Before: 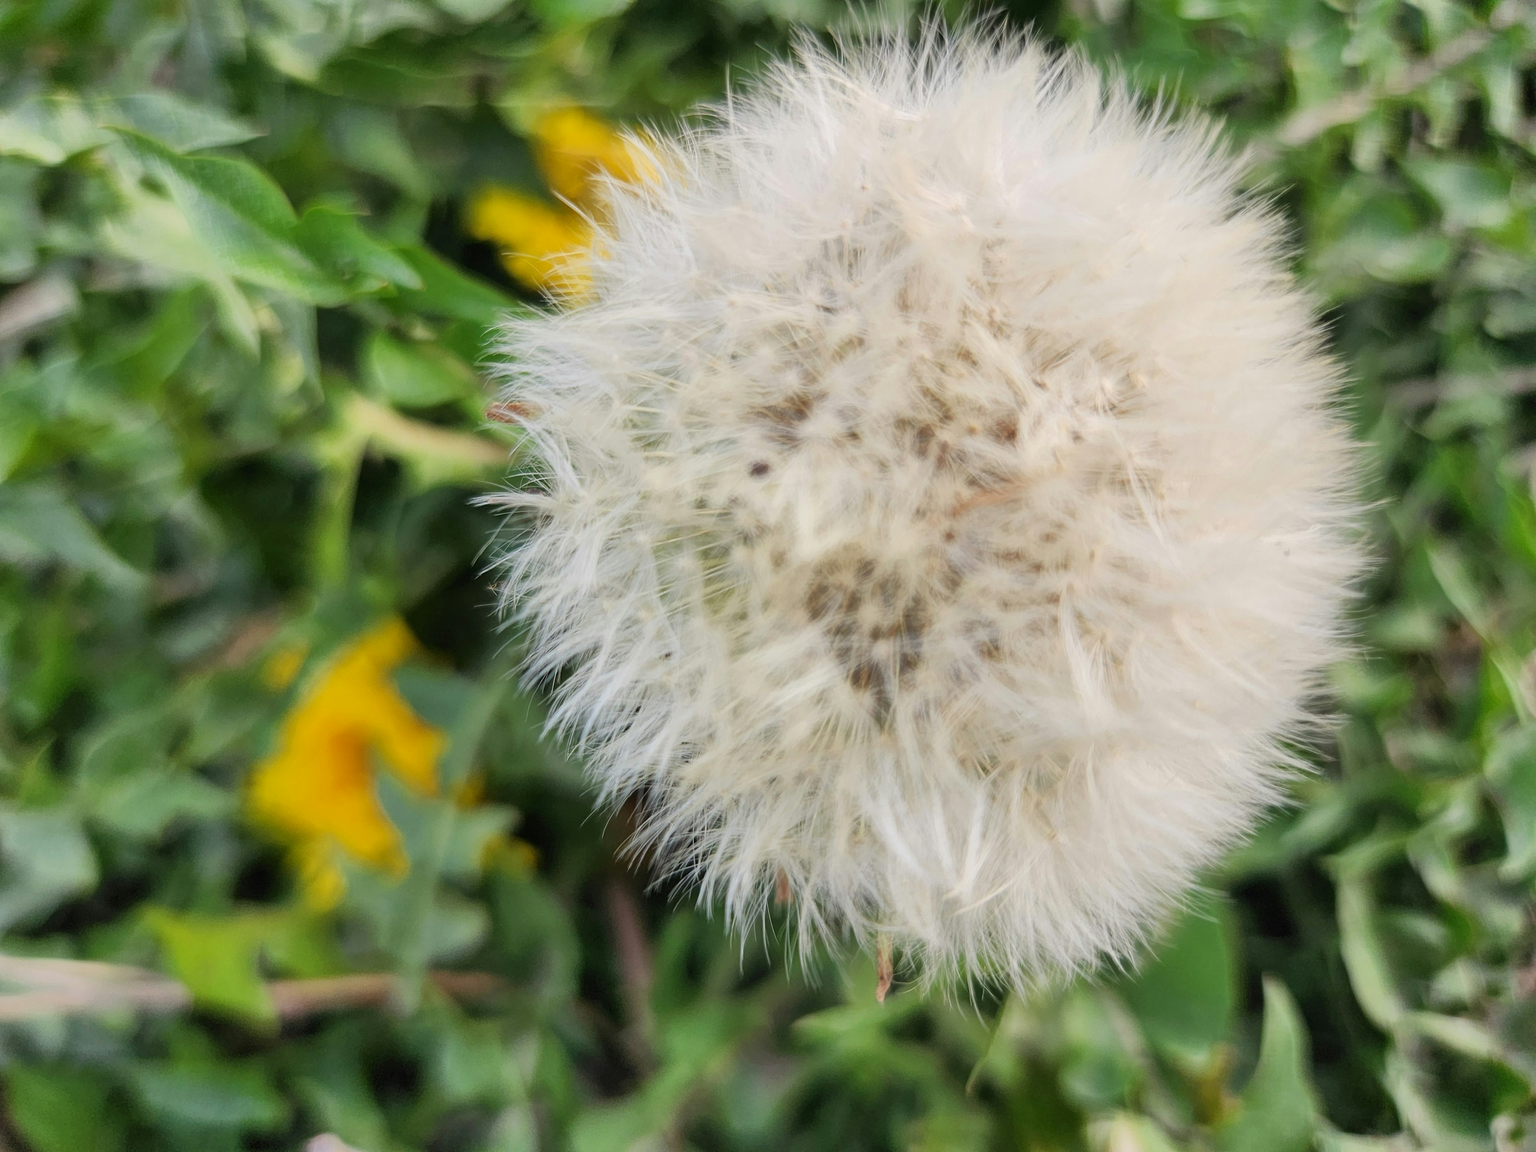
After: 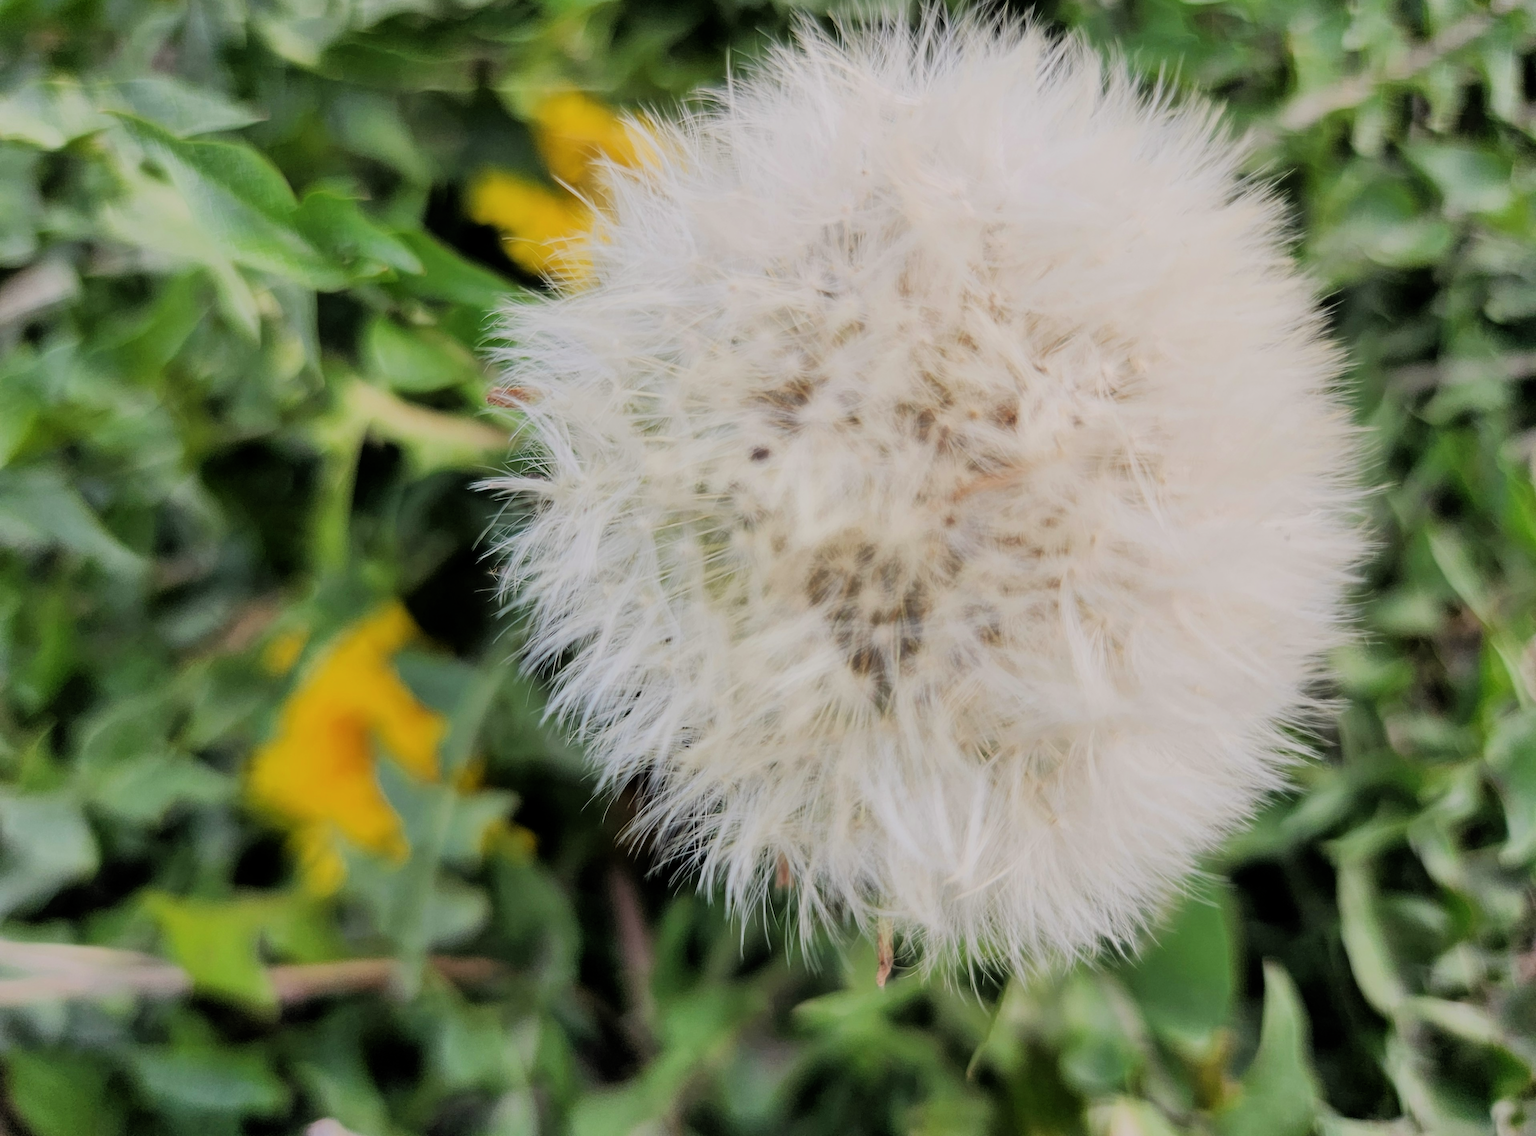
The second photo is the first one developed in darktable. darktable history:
filmic rgb: middle gray luminance 28.99%, black relative exposure -10.27 EV, white relative exposure 5.51 EV, target black luminance 0%, hardness 3.96, latitude 2.75%, contrast 1.121, highlights saturation mix 6.44%, shadows ↔ highlights balance 14.44%
crop: top 1.356%, right 0.002%
color calibration: illuminant custom, x 0.348, y 0.365, temperature 4924.89 K, saturation algorithm version 1 (2020)
